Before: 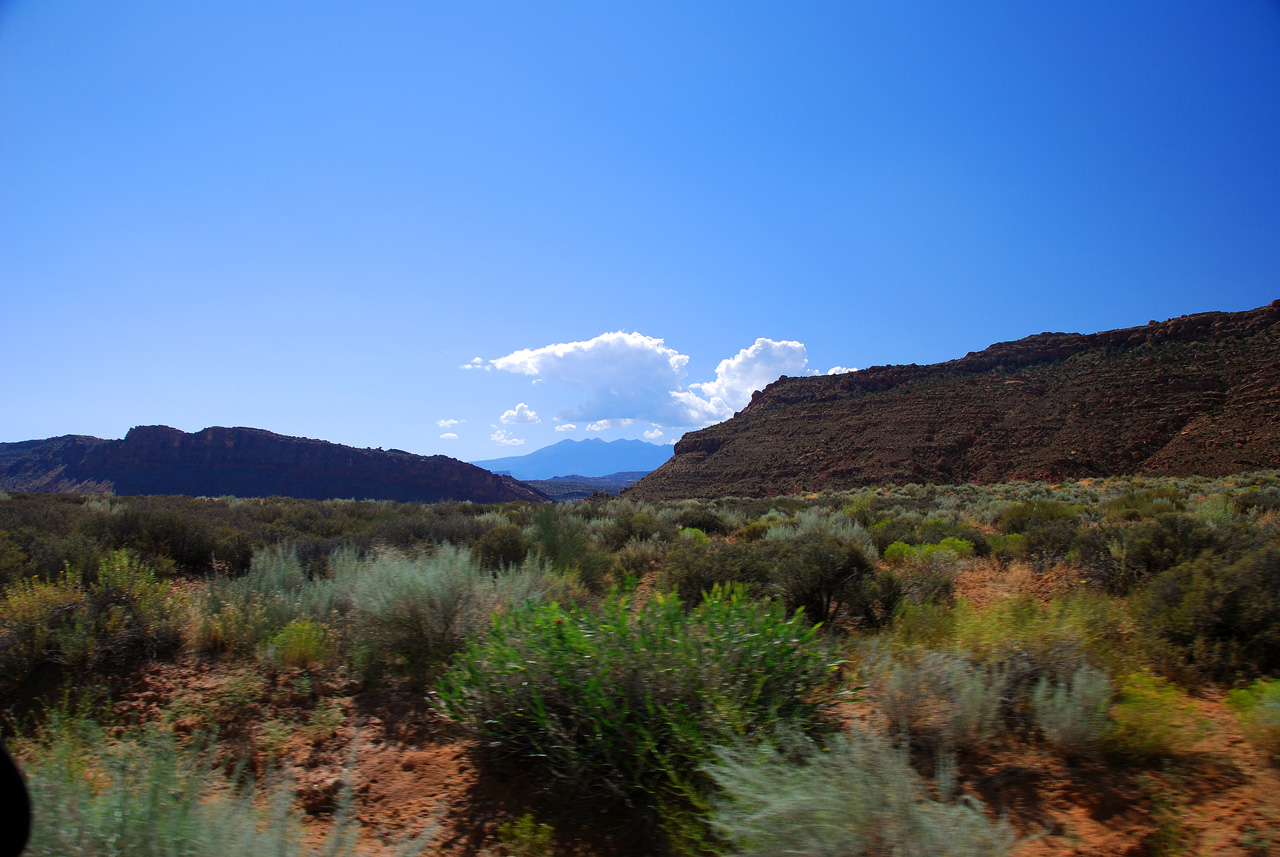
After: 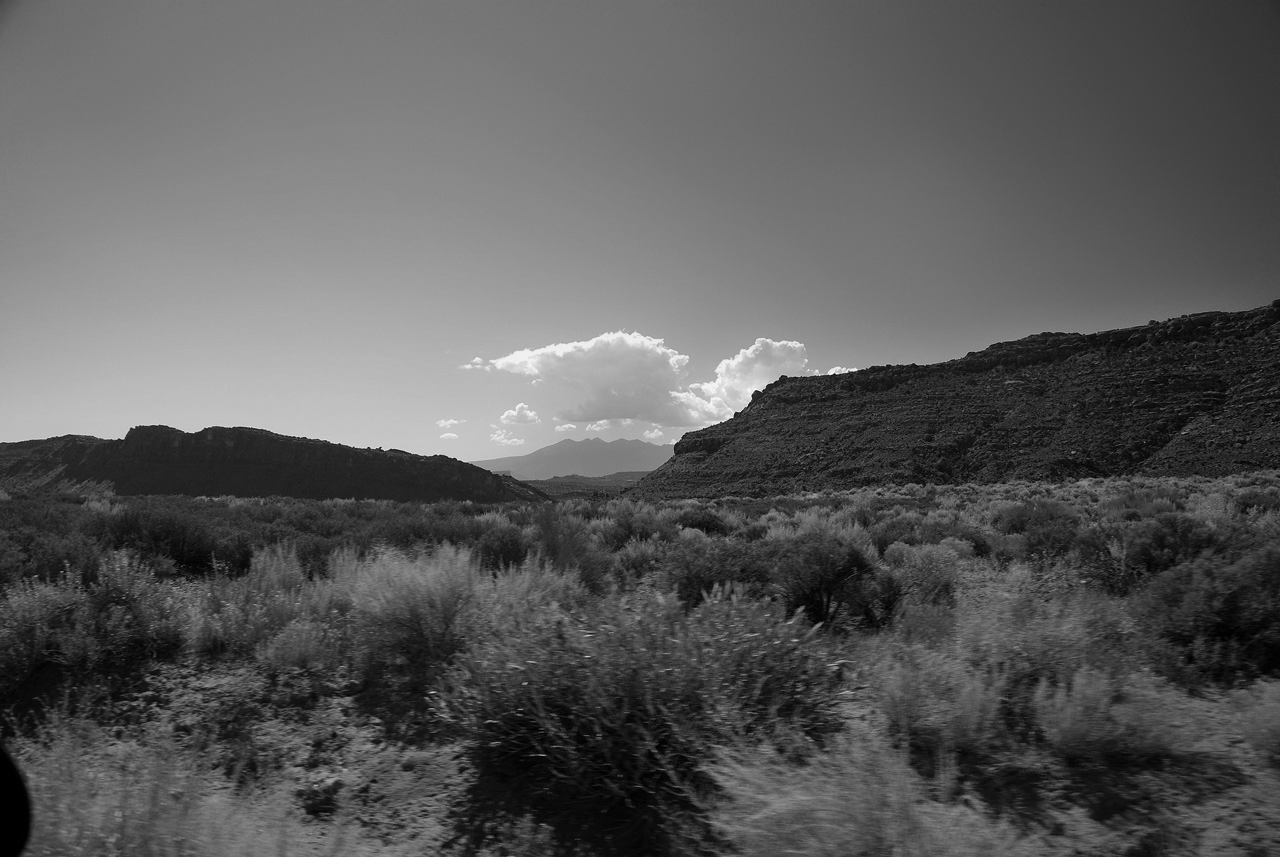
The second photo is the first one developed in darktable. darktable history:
monochrome: a -11.7, b 1.62, size 0.5, highlights 0.38
tone equalizer: on, module defaults
